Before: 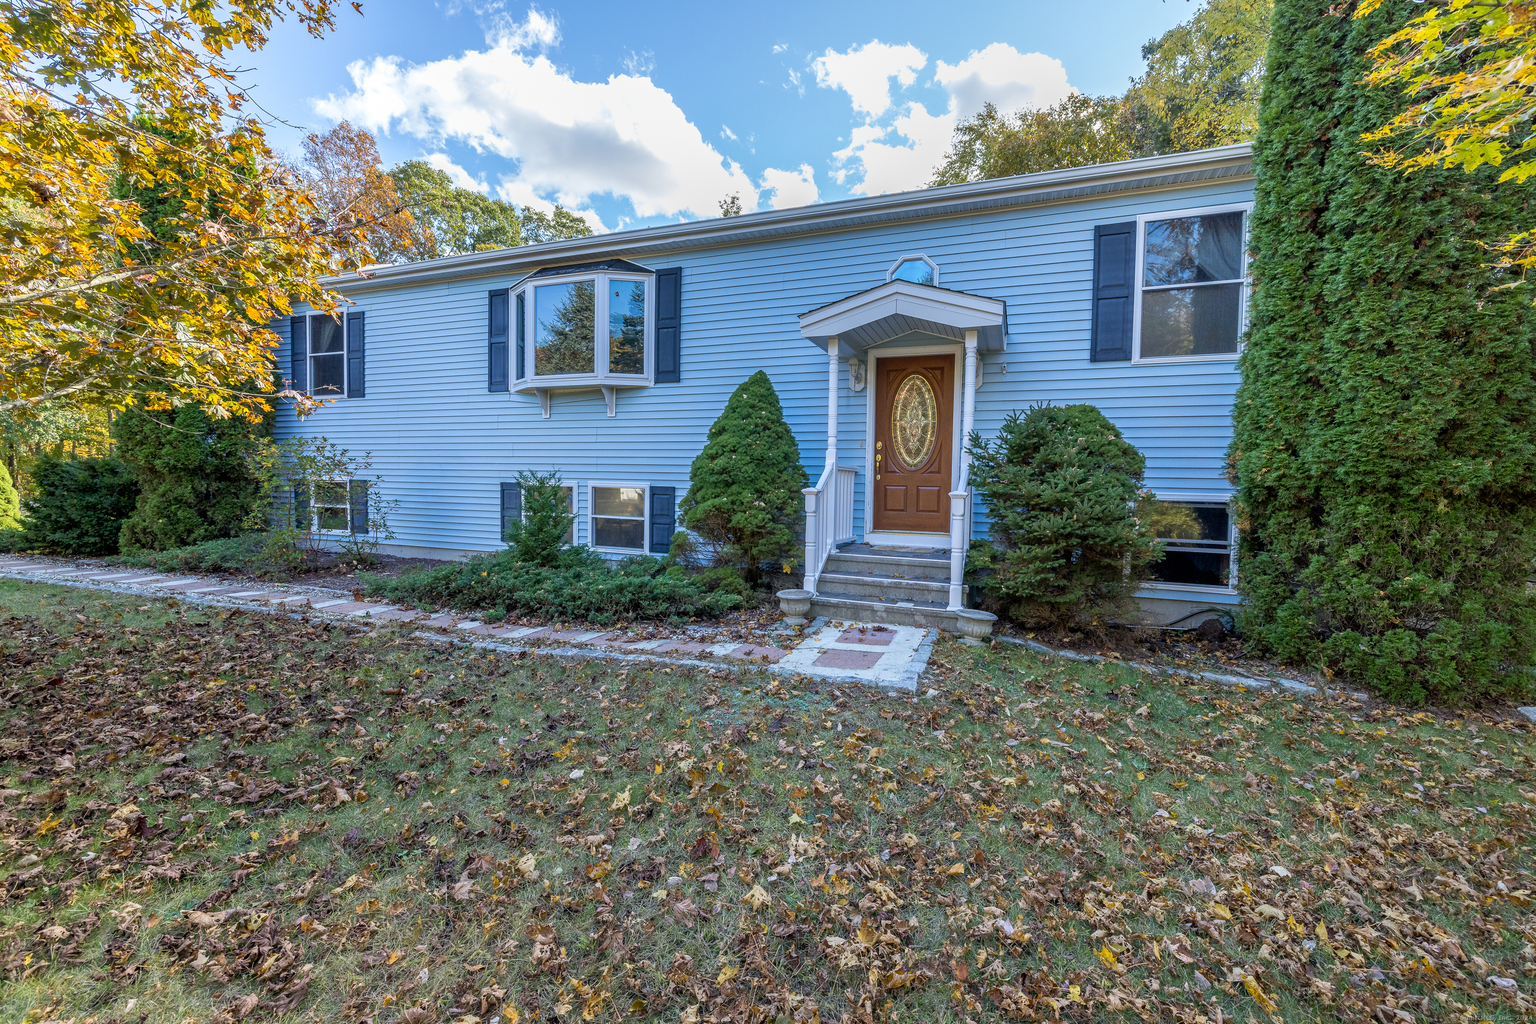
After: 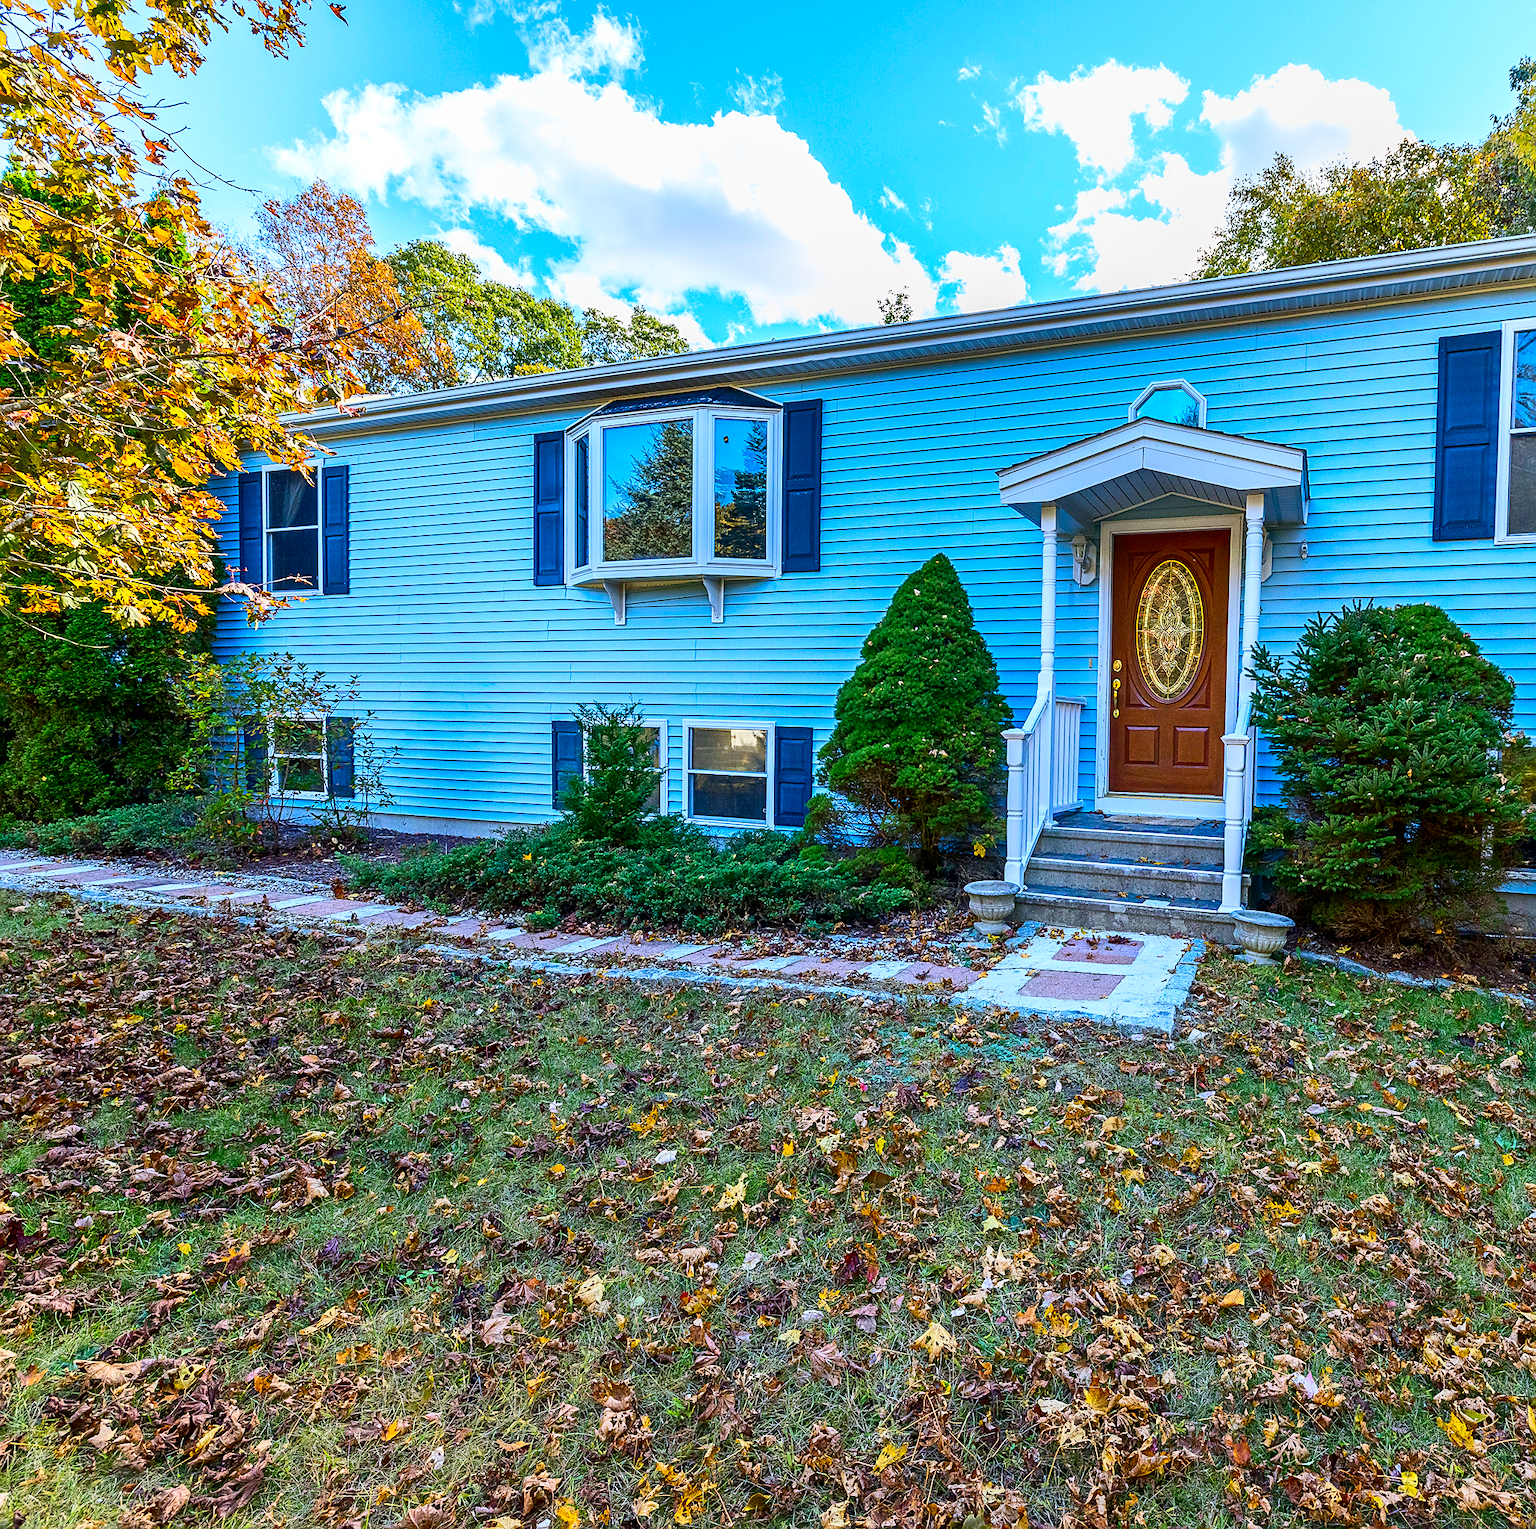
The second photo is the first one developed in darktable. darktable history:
contrast brightness saturation: contrast 0.262, brightness 0.02, saturation 0.878
sharpen: on, module defaults
crop and rotate: left 8.536%, right 24.475%
